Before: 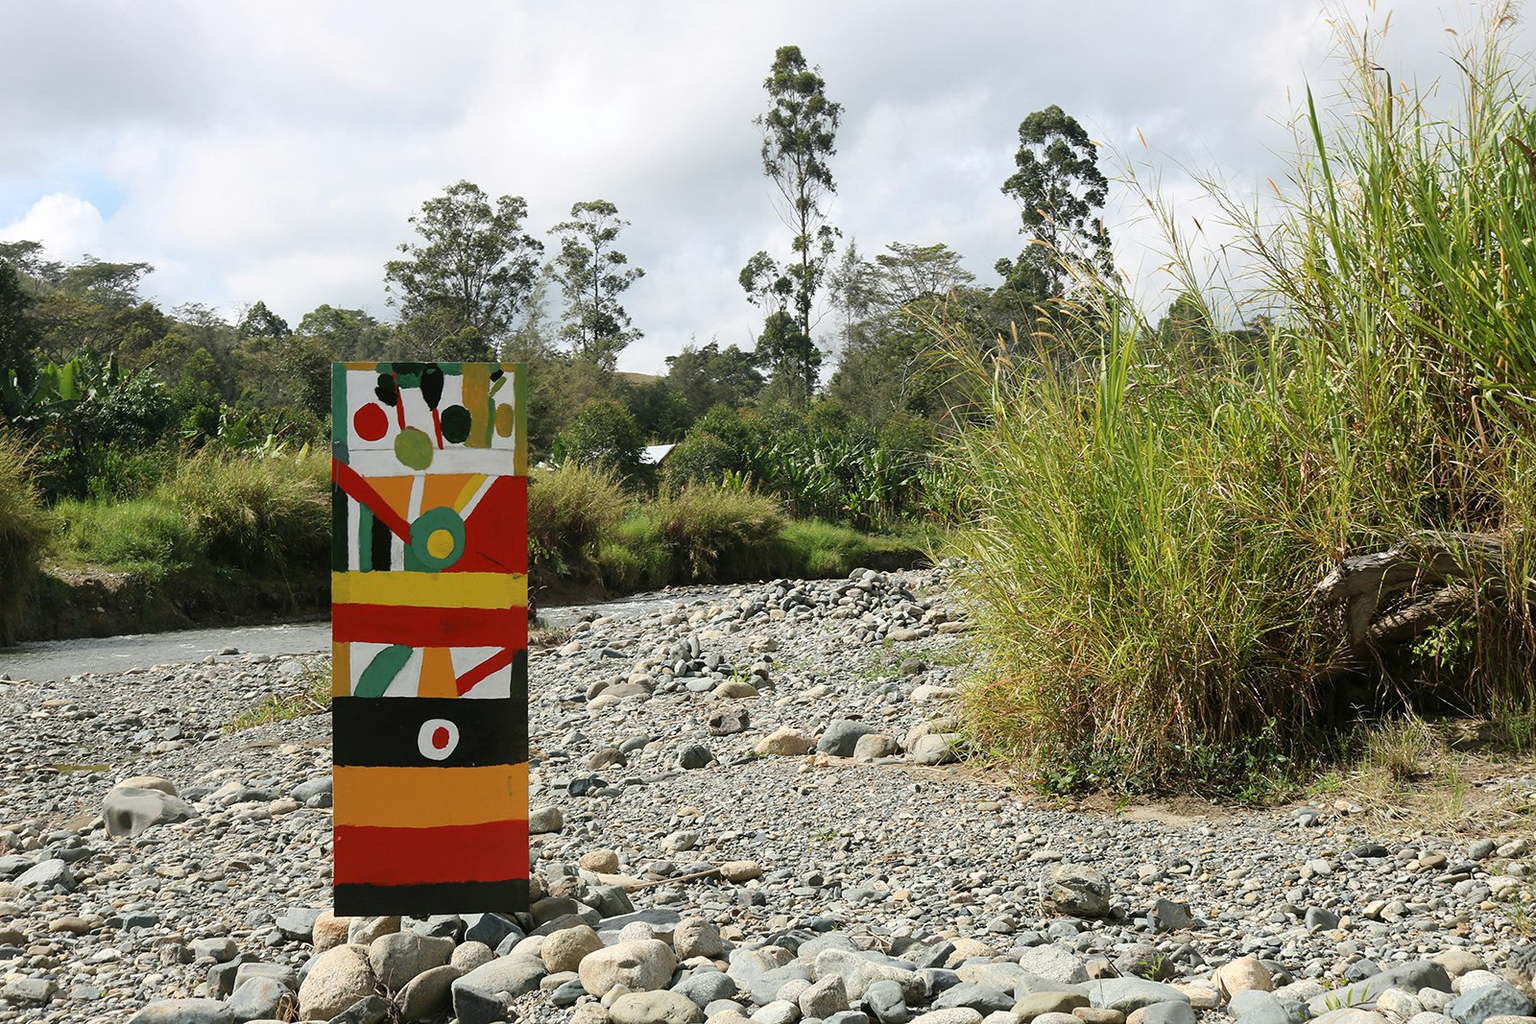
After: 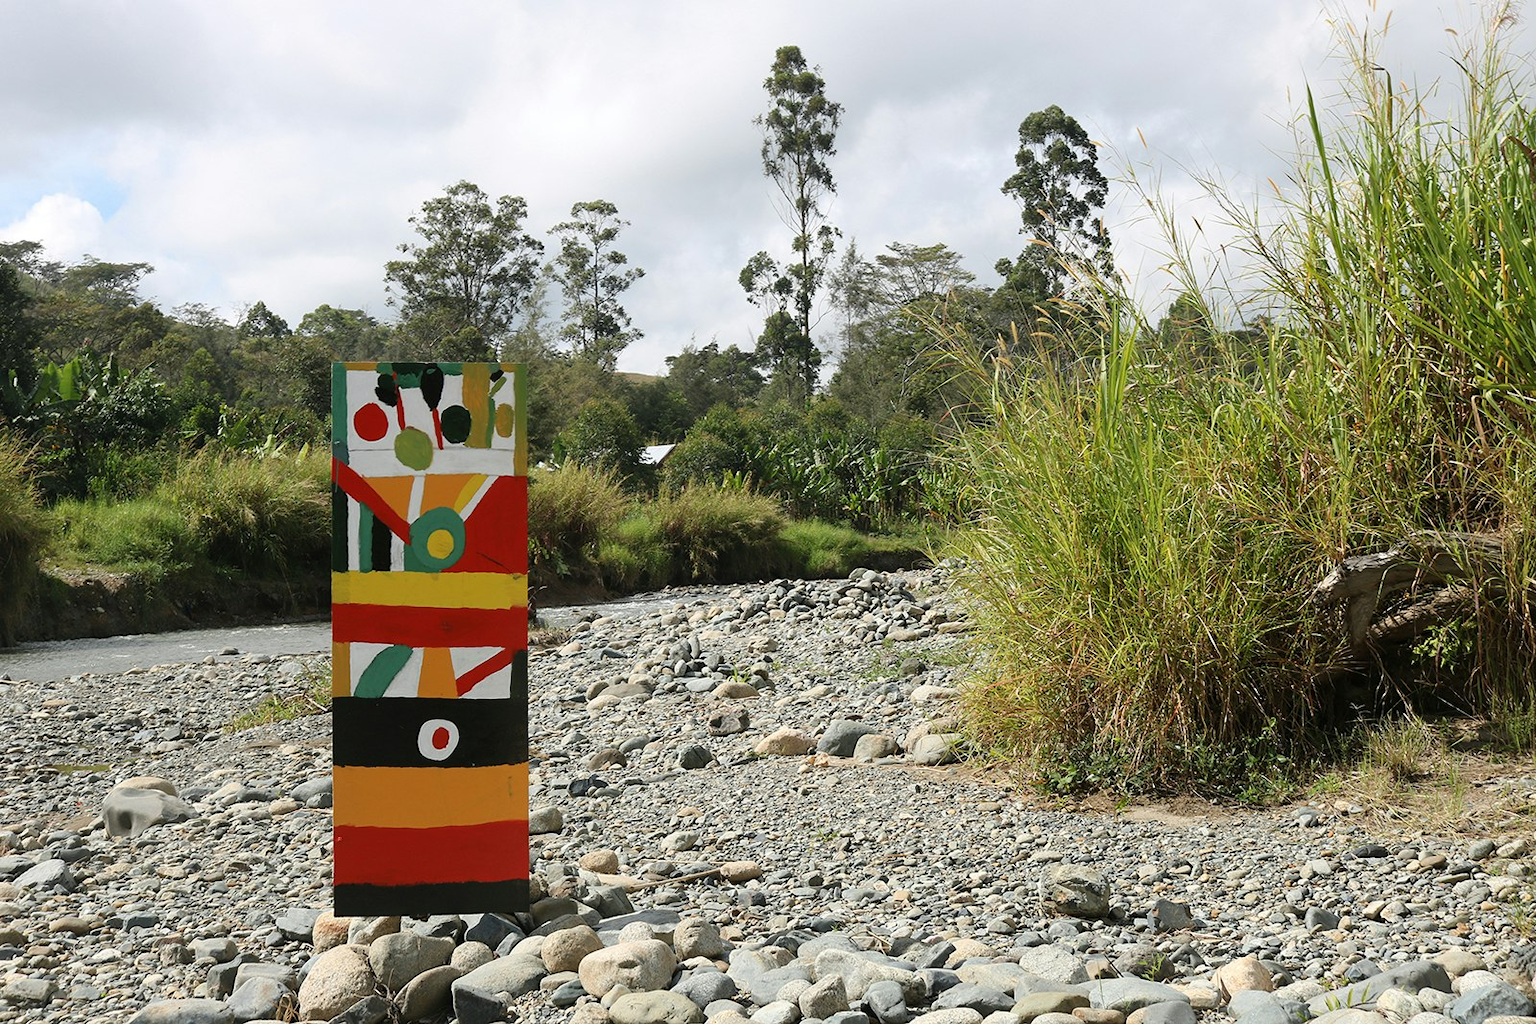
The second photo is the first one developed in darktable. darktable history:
color correction: highlights b* 0.029
